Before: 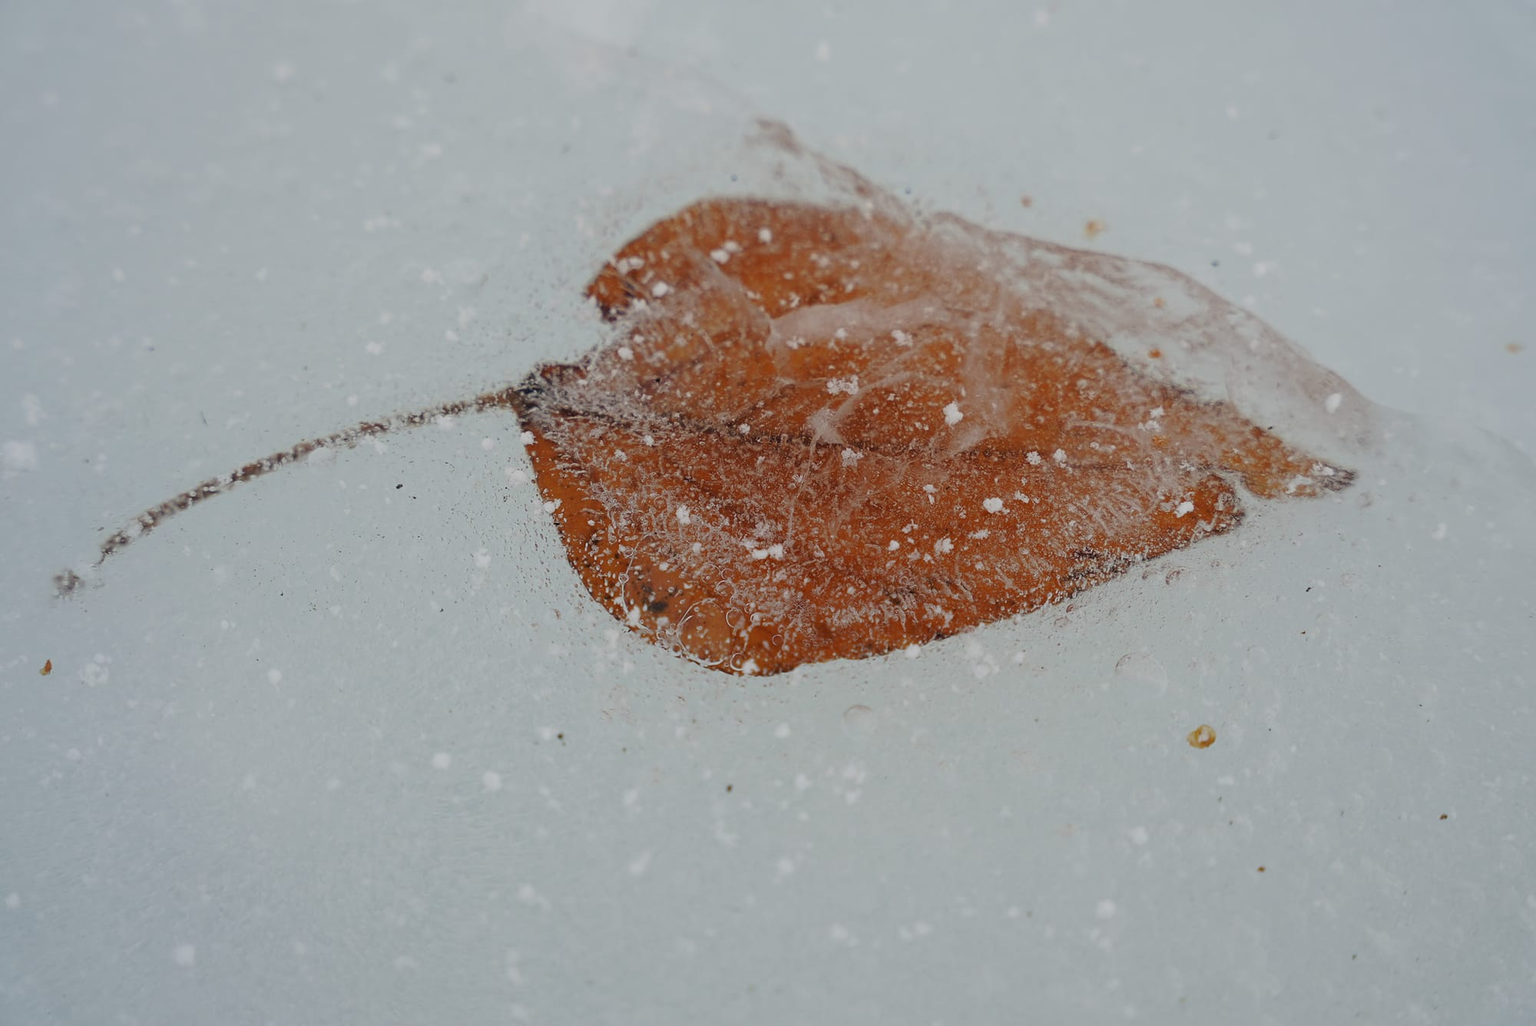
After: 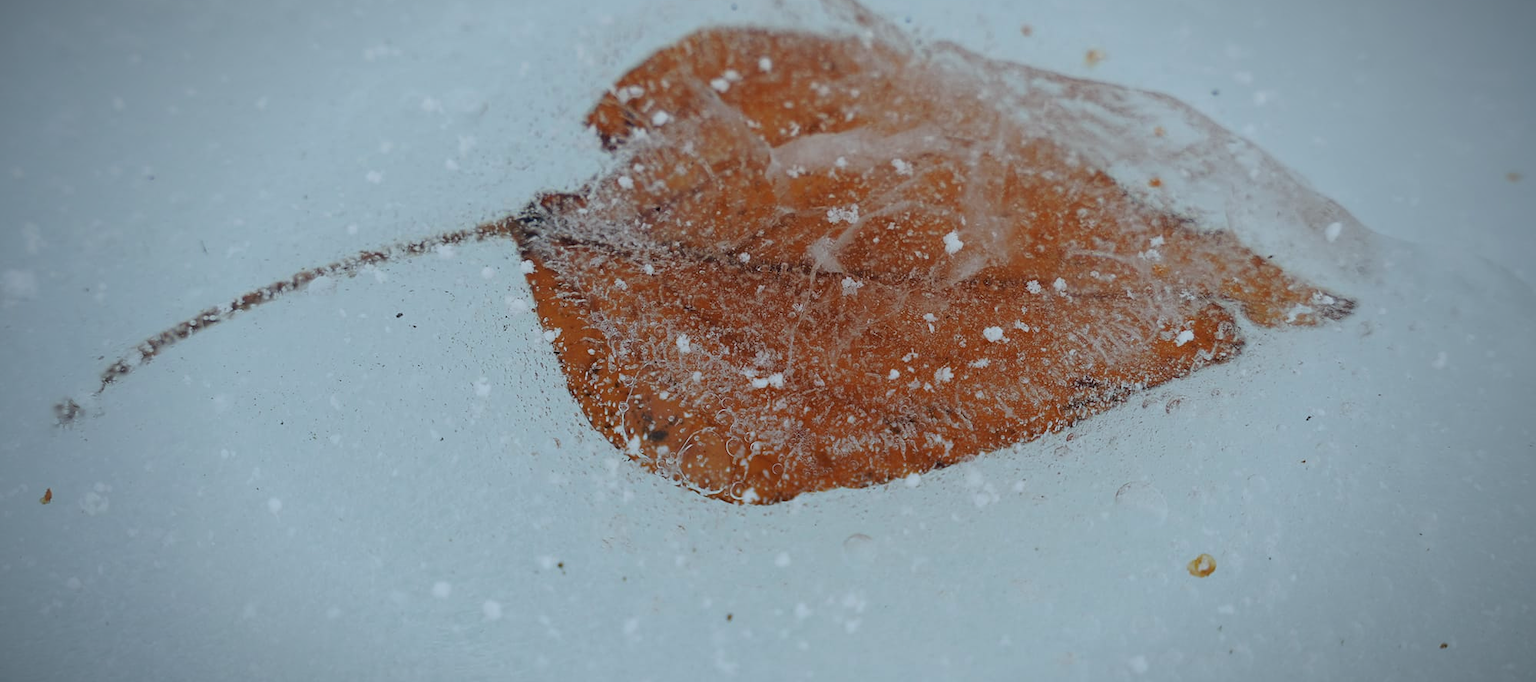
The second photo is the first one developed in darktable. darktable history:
color calibration: illuminant Planckian (black body), x 0.368, y 0.361, temperature 4275.92 K
crop: top 16.727%, bottom 16.727%
vignetting: fall-off start 70.97%, brightness -0.584, saturation -0.118, width/height ratio 1.333
